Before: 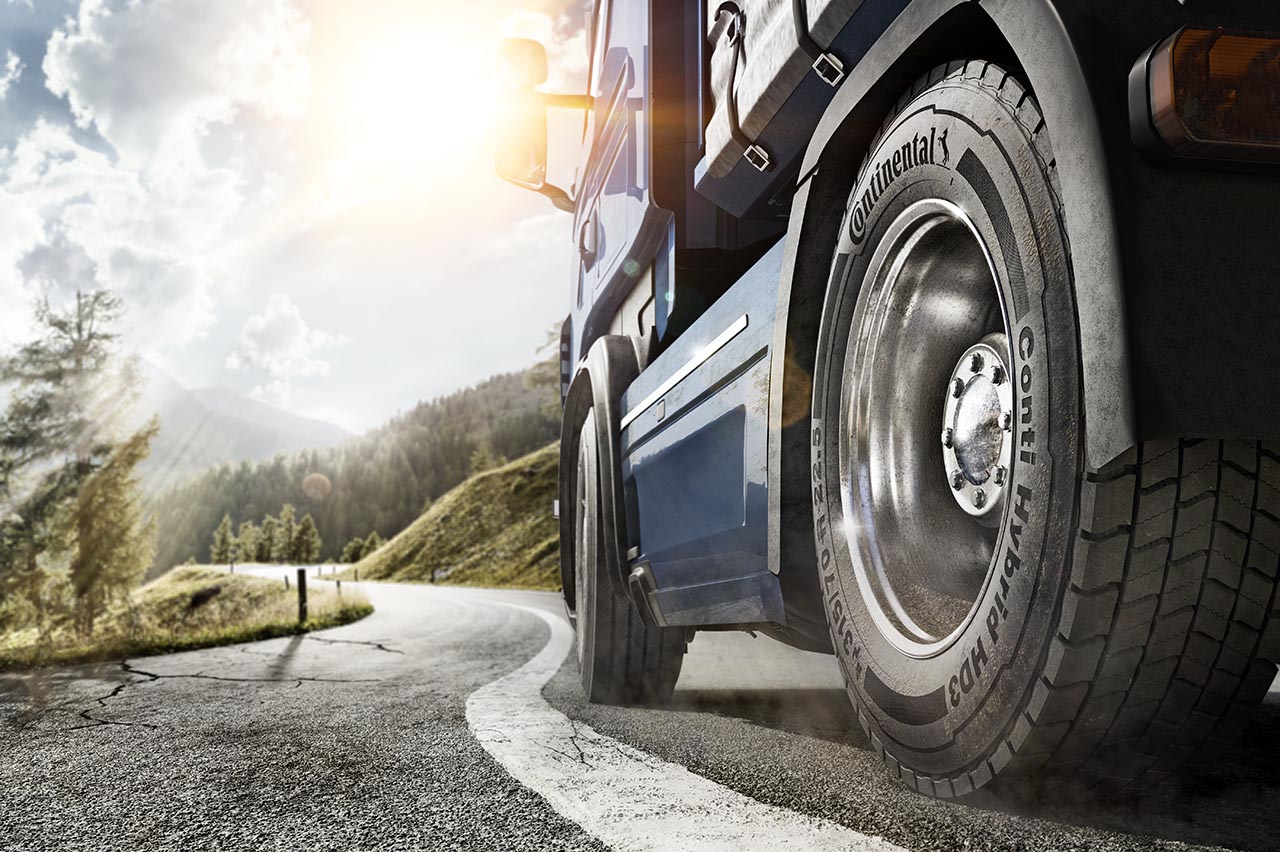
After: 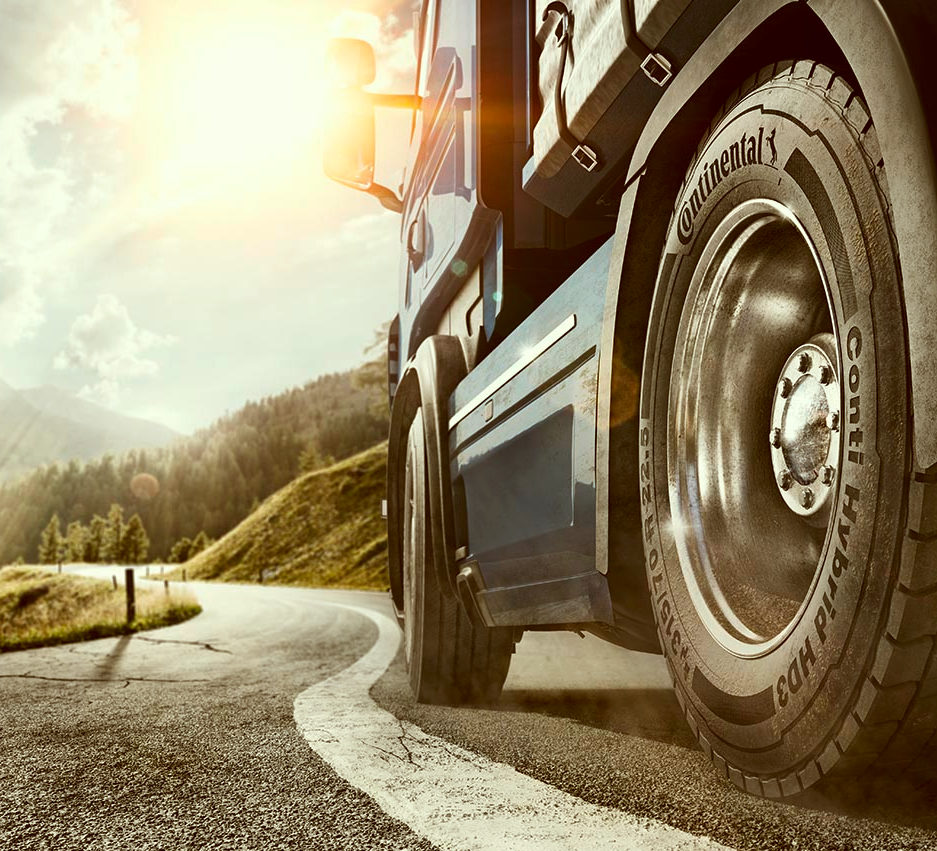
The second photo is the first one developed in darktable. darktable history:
color correction: highlights a* -5.94, highlights b* 9.48, shadows a* 10.12, shadows b* 23.94
crop: left 13.443%, right 13.31%
